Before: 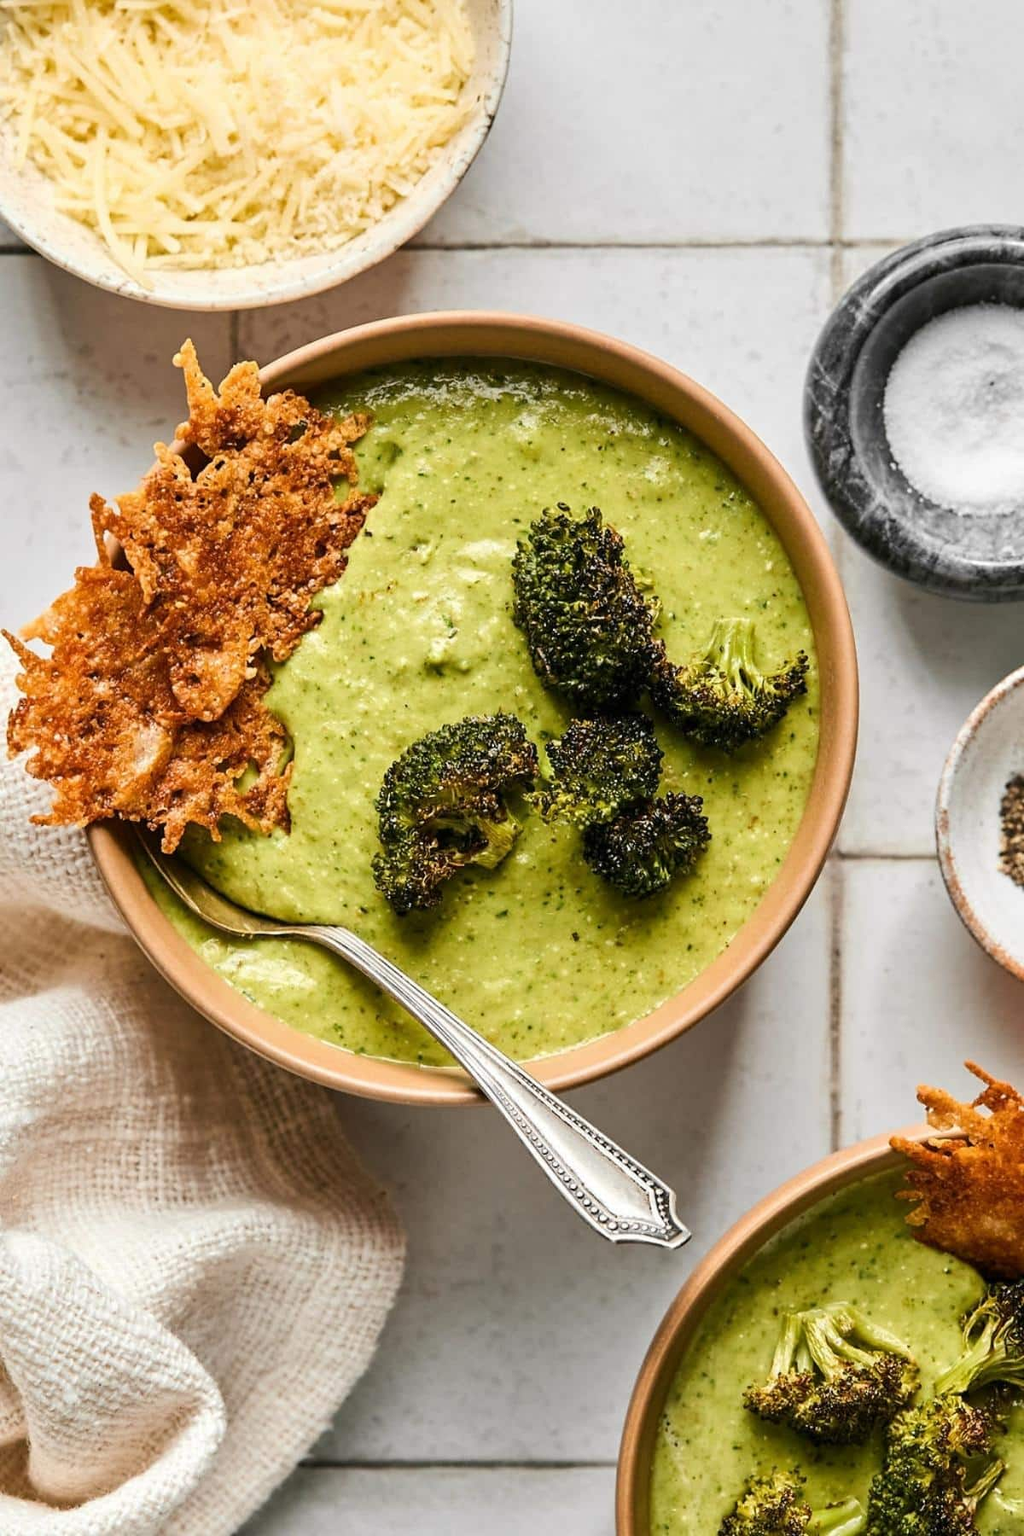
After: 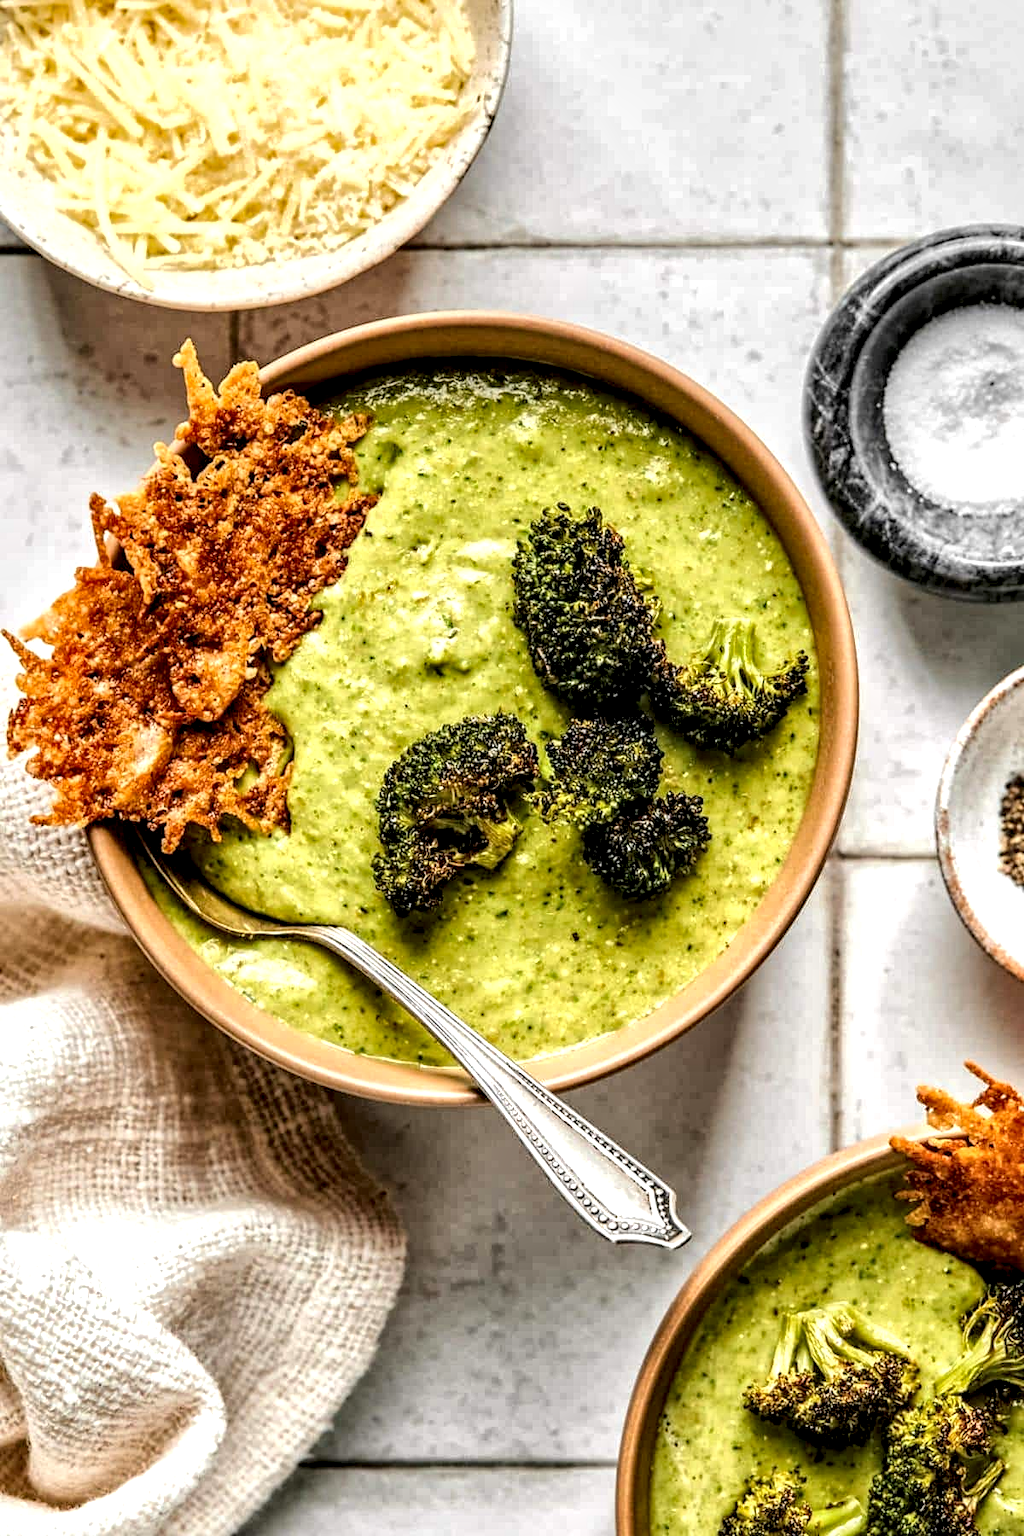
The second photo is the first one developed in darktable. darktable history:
global tonemap: drago (1, 100), detail 1
exposure: exposure 0.64 EV, compensate highlight preservation false
local contrast: highlights 20%, detail 197%
